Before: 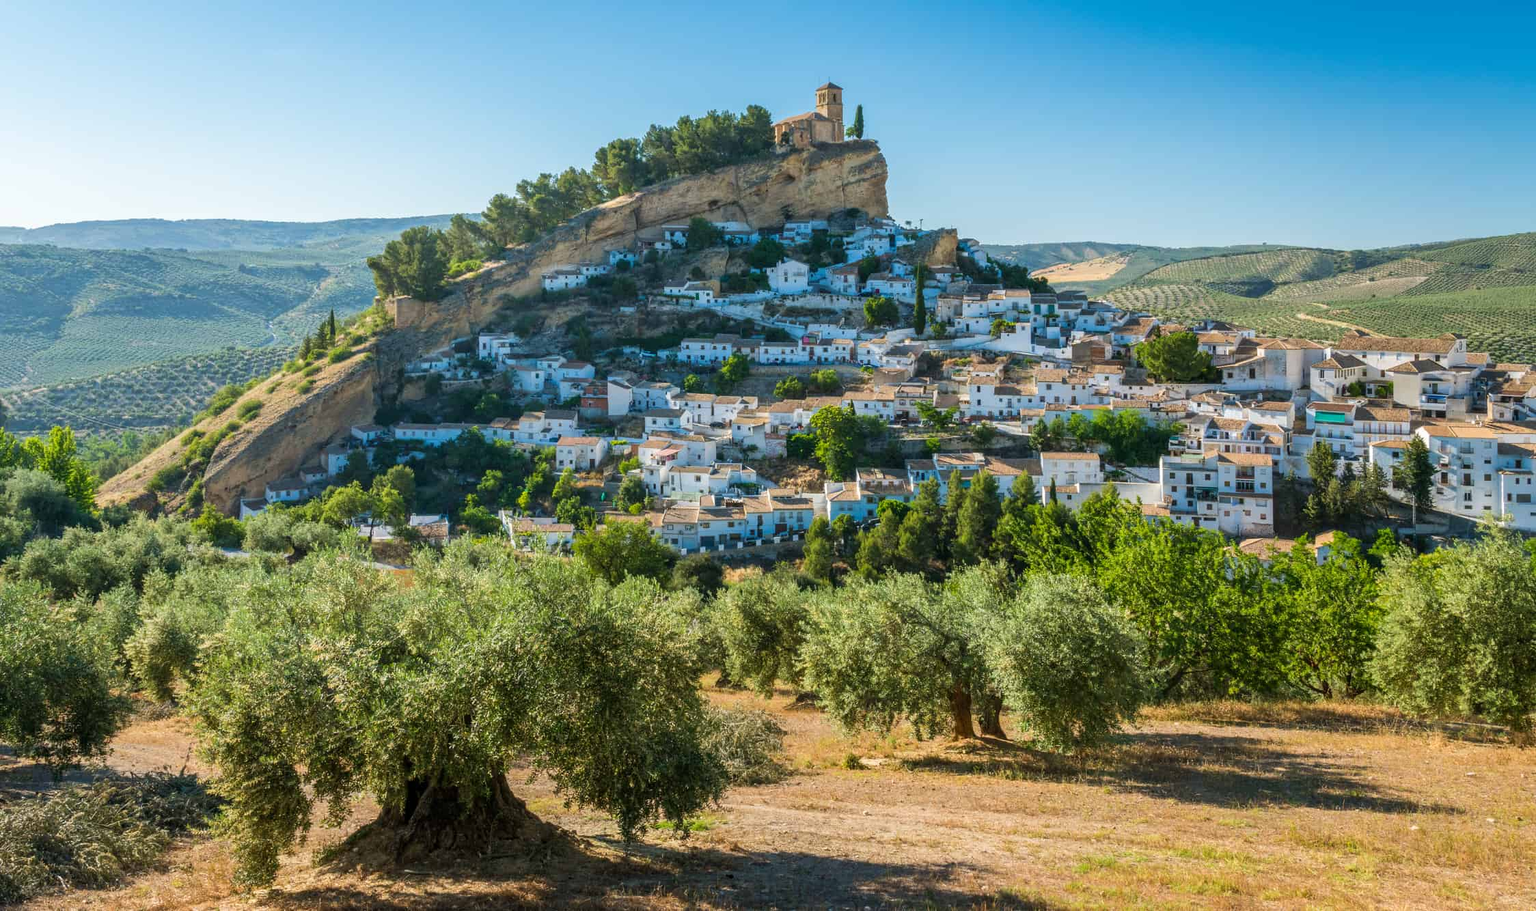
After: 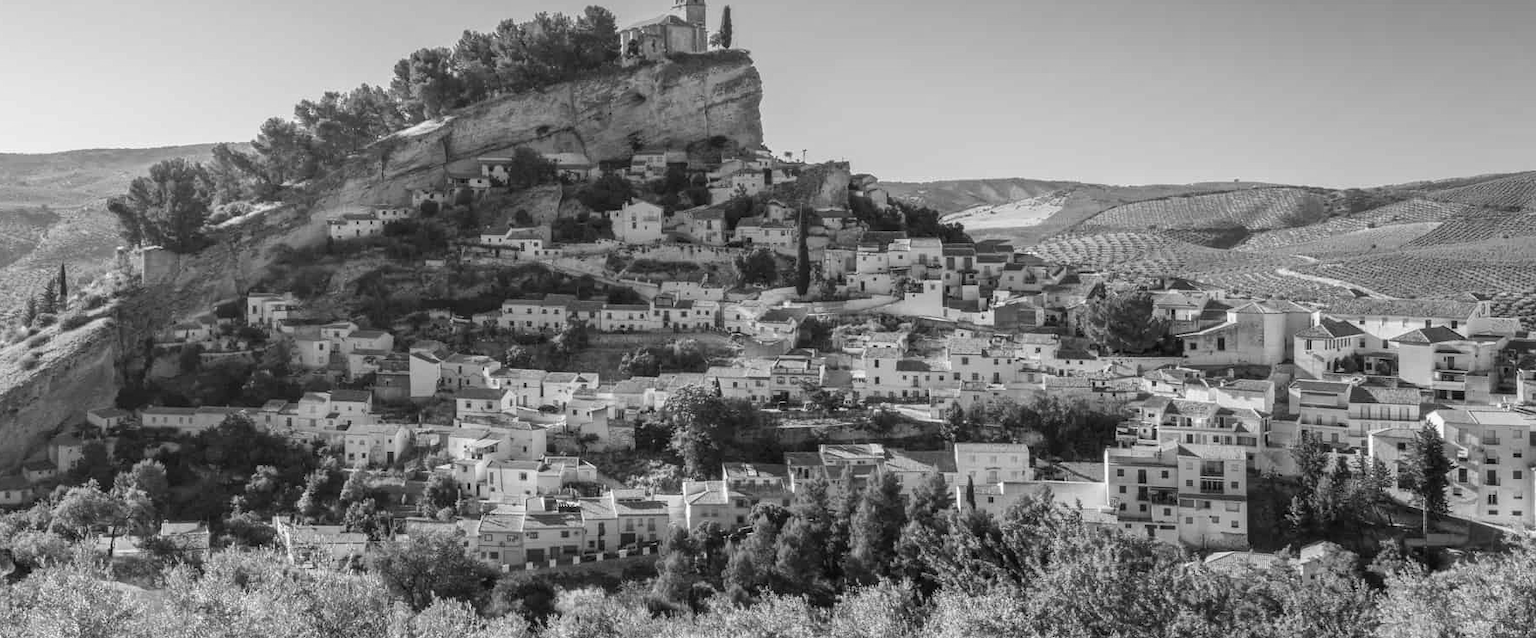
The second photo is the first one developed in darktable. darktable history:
monochrome: a -6.99, b 35.61, size 1.4
crop: left 18.38%, top 11.092%, right 2.134%, bottom 33.217%
